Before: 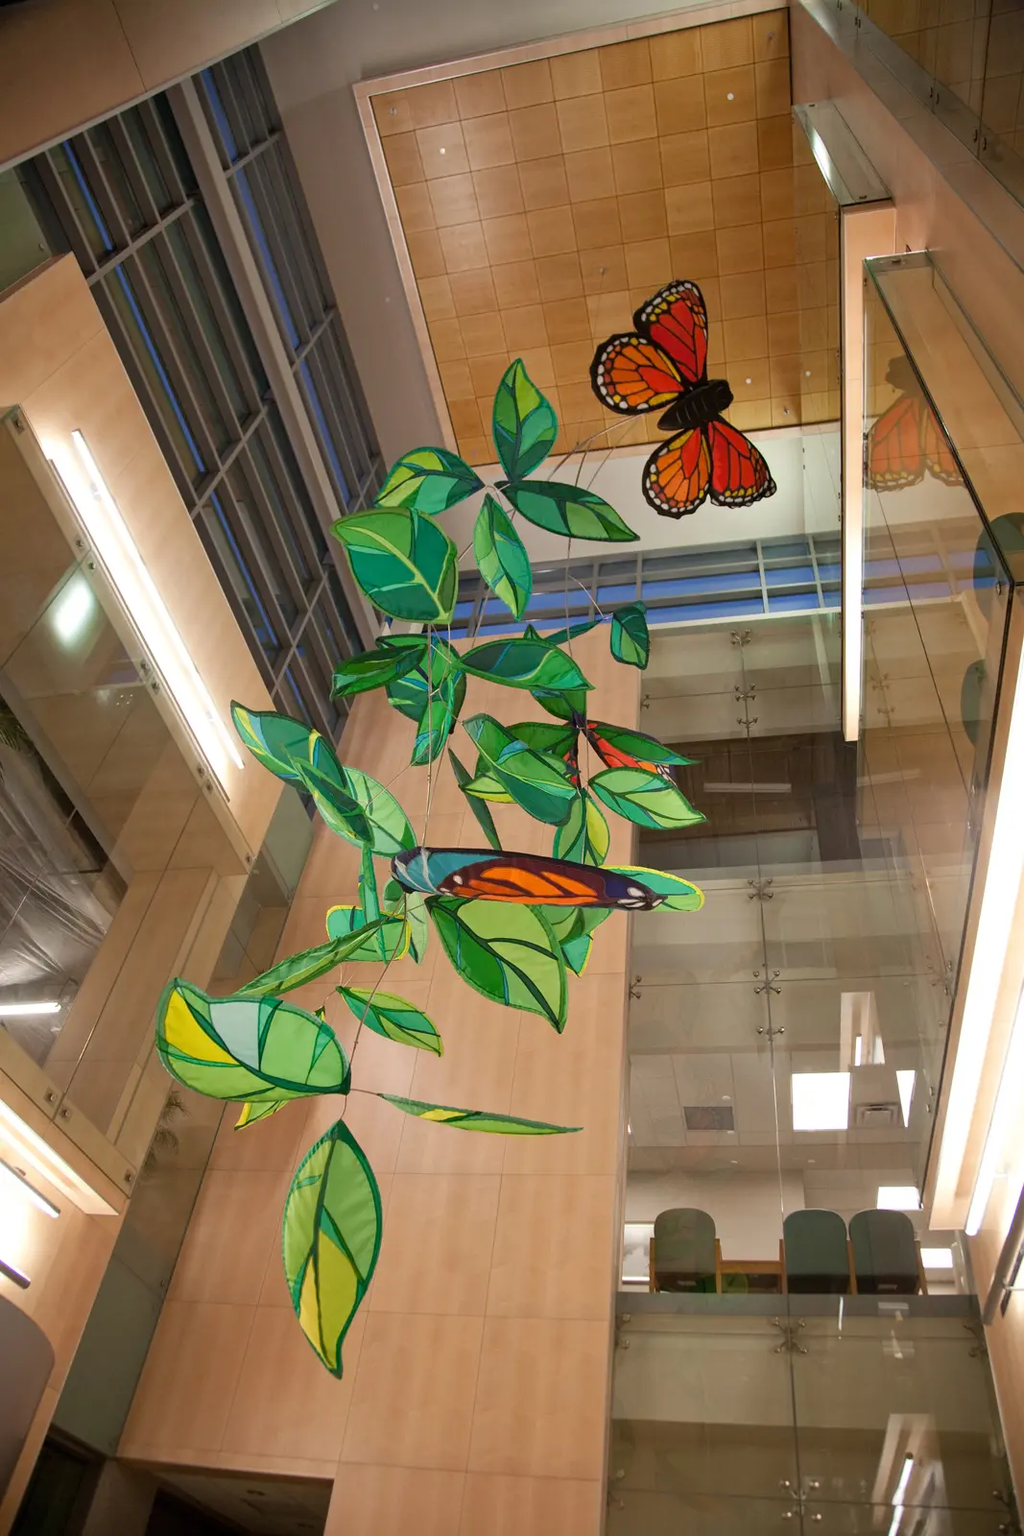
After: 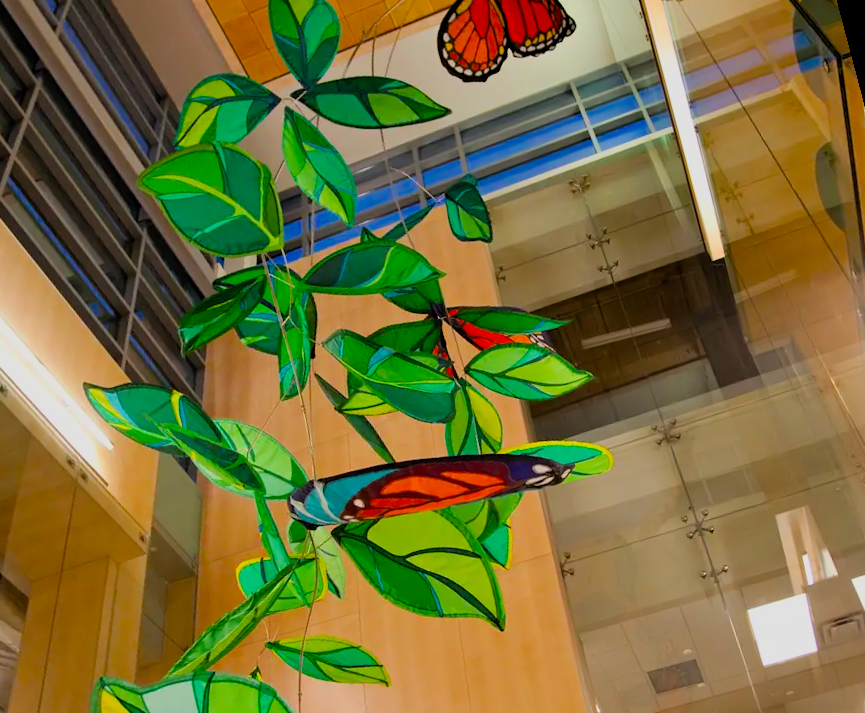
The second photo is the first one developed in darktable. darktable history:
filmic rgb: black relative exposure -7.75 EV, white relative exposure 4.4 EV, threshold 3 EV, target black luminance 0%, hardness 3.76, latitude 50.51%, contrast 1.074, highlights saturation mix 10%, shadows ↔ highlights balance -0.22%, color science v4 (2020), enable highlight reconstruction true
rotate and perspective: rotation -14.8°, crop left 0.1, crop right 0.903, crop top 0.25, crop bottom 0.748
color balance rgb: perceptual saturation grading › global saturation 20%, global vibrance 20%
crop: left 16.768%, top 8.653%, right 8.362%, bottom 12.485%
